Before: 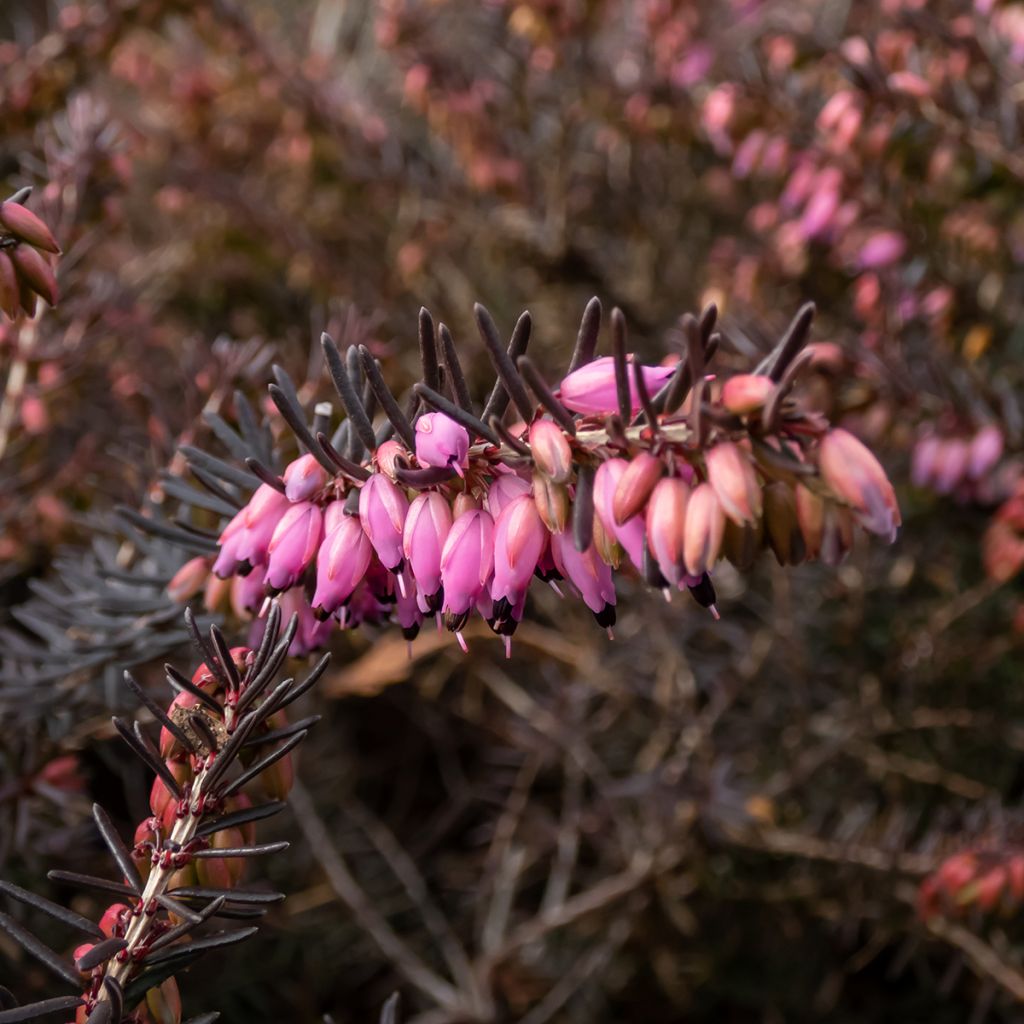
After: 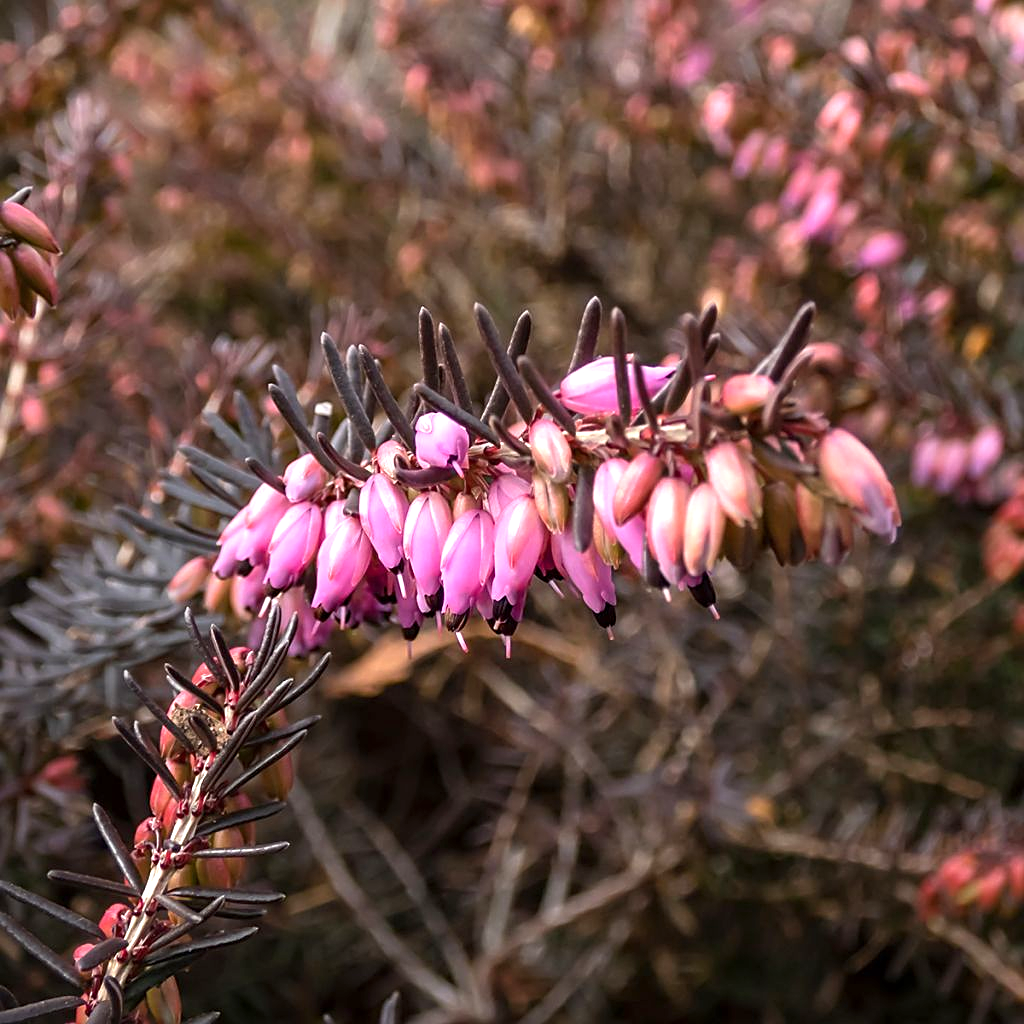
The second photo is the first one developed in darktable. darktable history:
exposure: exposure 0.766 EV, compensate highlight preservation false
sharpen: on, module defaults
